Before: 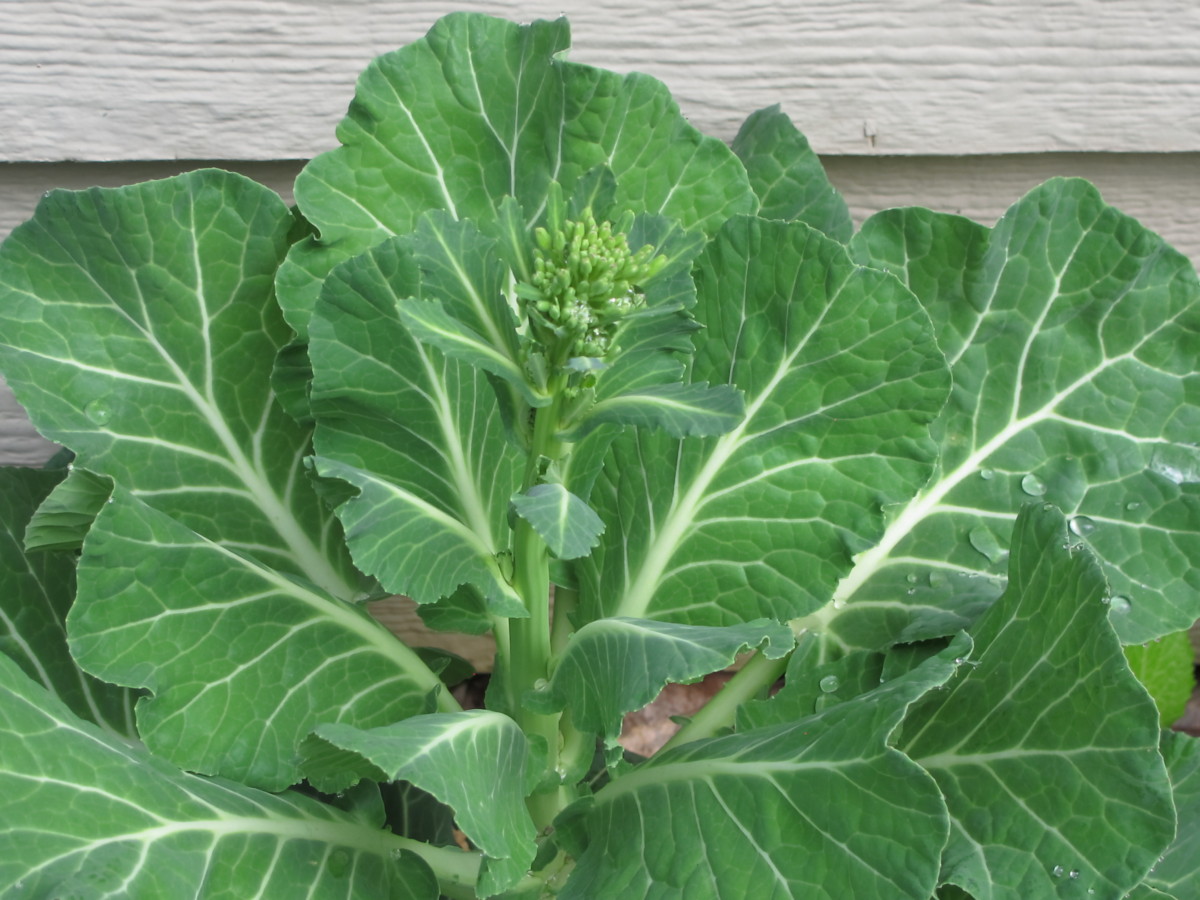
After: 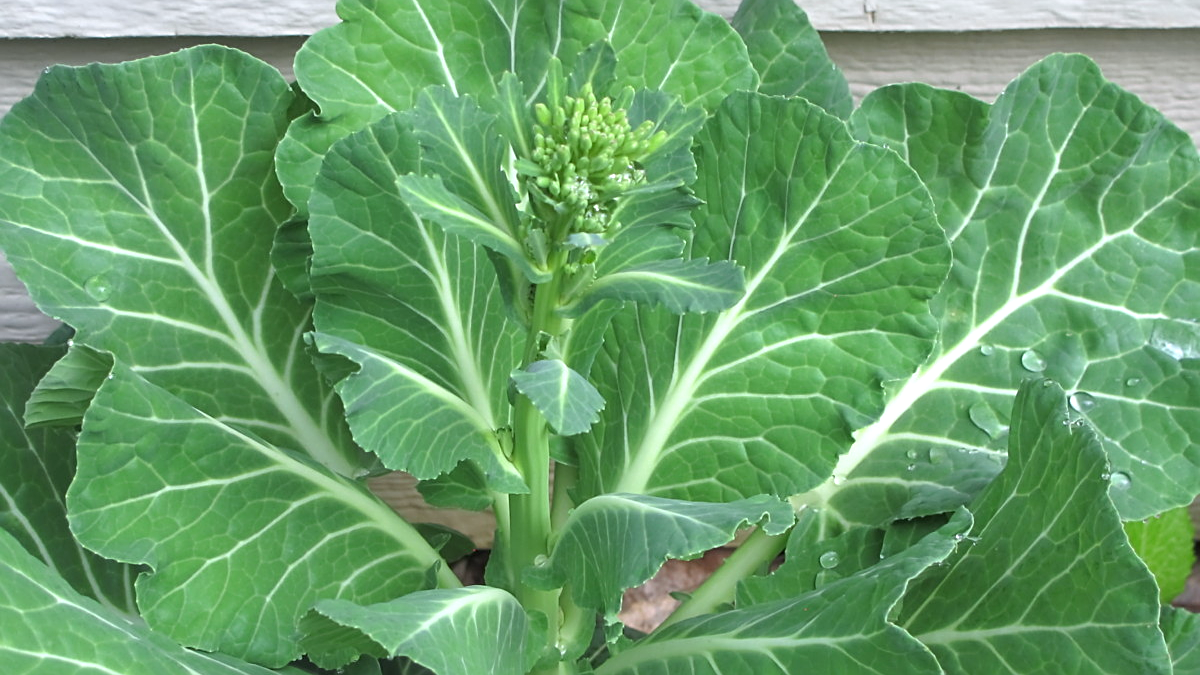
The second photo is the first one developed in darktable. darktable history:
crop: top 13.819%, bottom 11.169%
sharpen: on, module defaults
exposure: black level correction 0, exposure 0.4 EV, compensate exposure bias true, compensate highlight preservation false
white balance: red 0.974, blue 1.044
